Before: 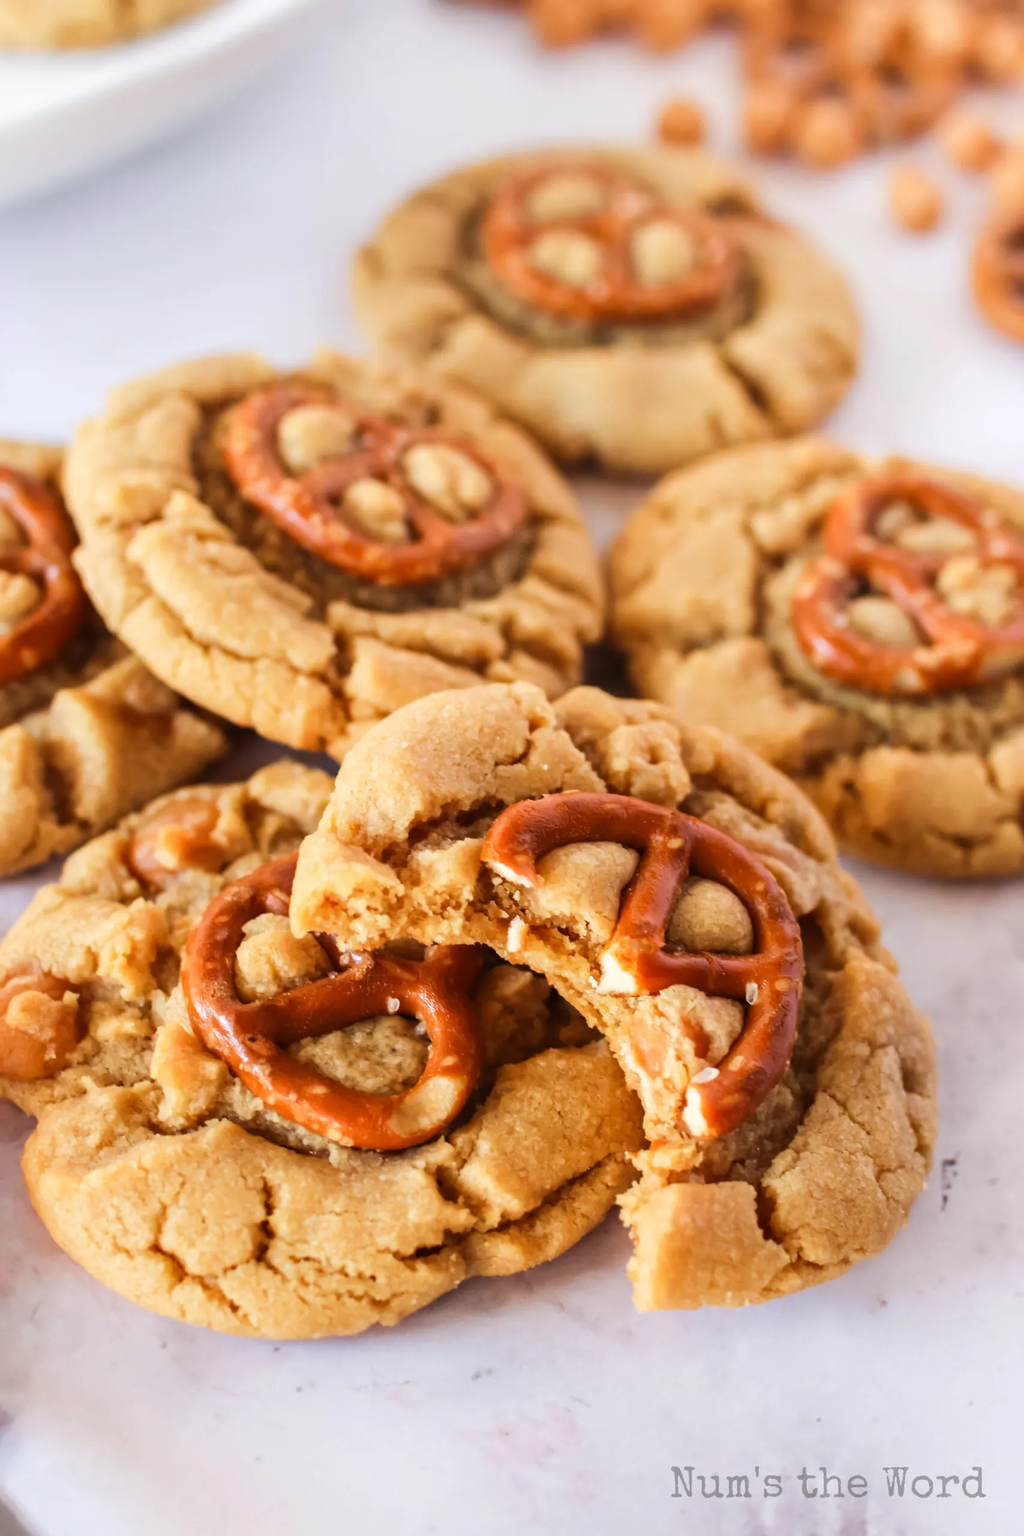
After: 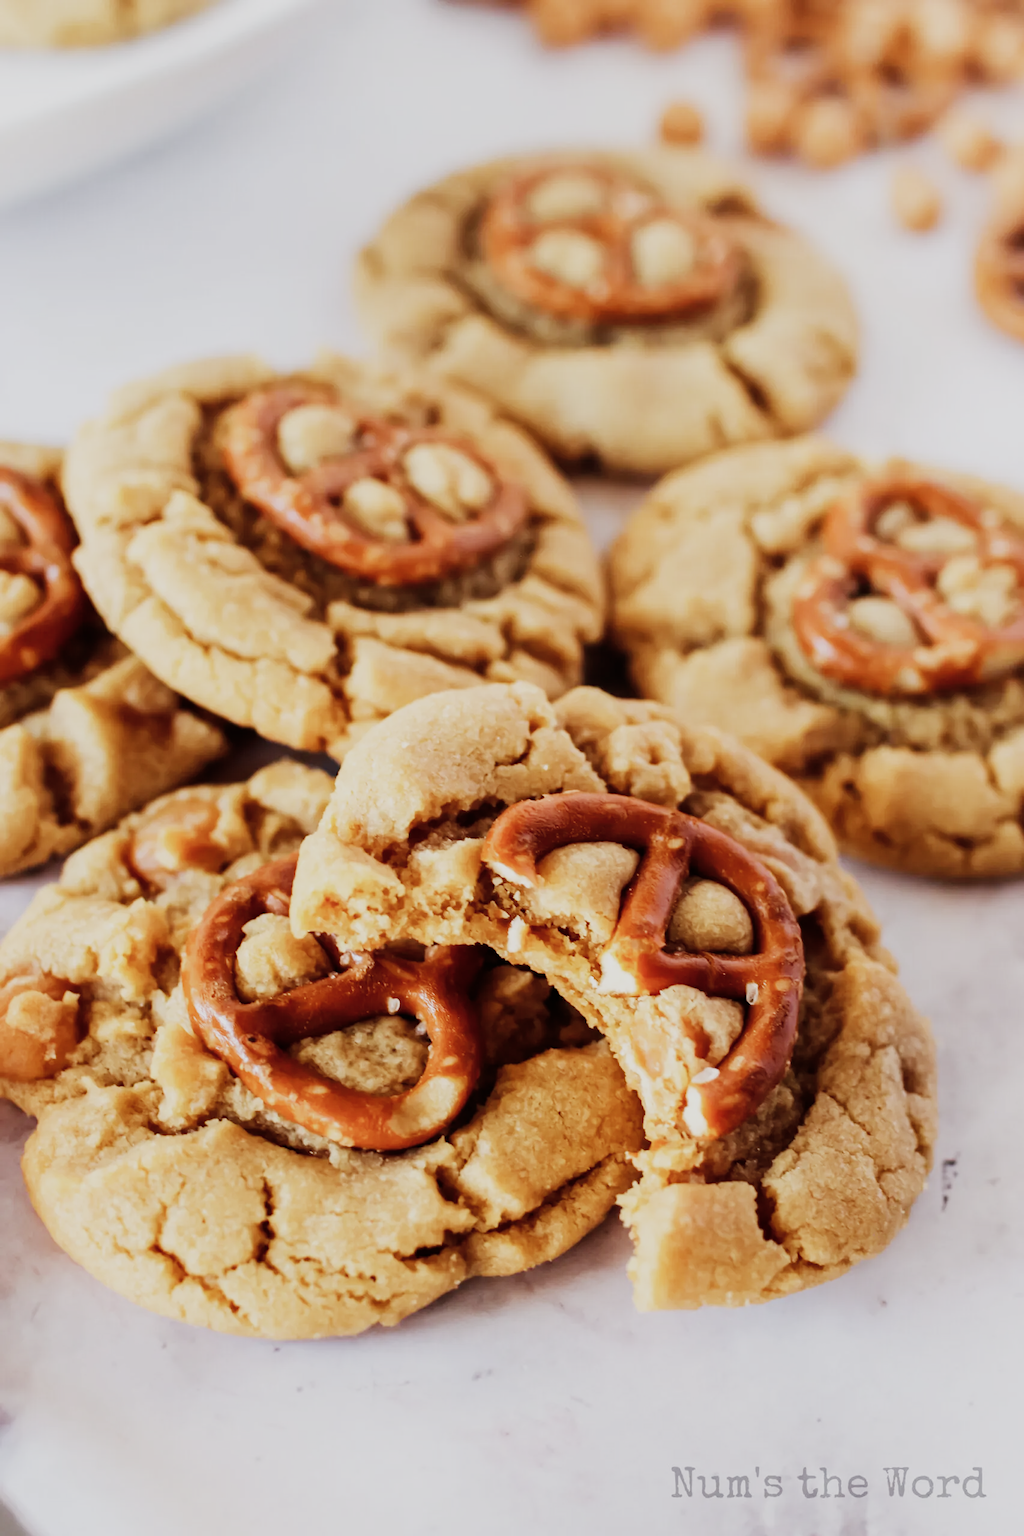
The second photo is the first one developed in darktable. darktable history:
sigmoid: contrast 1.6, skew -0.2, preserve hue 0%, red attenuation 0.1, red rotation 0.035, green attenuation 0.1, green rotation -0.017, blue attenuation 0.15, blue rotation -0.052, base primaries Rec2020
contrast brightness saturation: saturation -0.17
